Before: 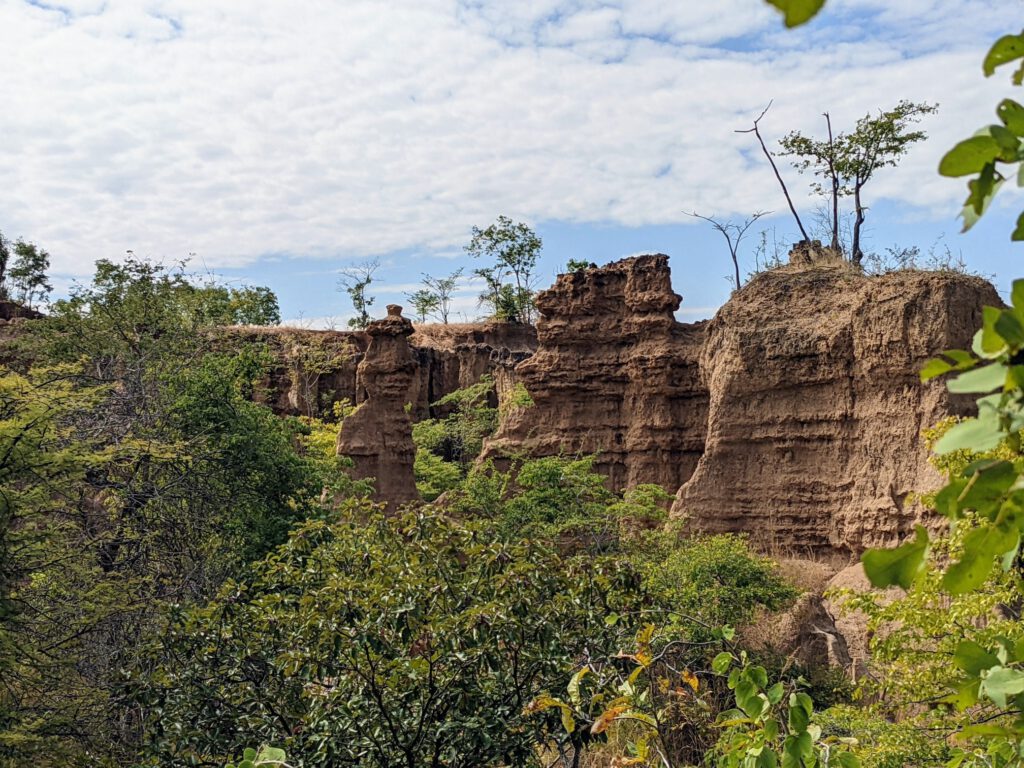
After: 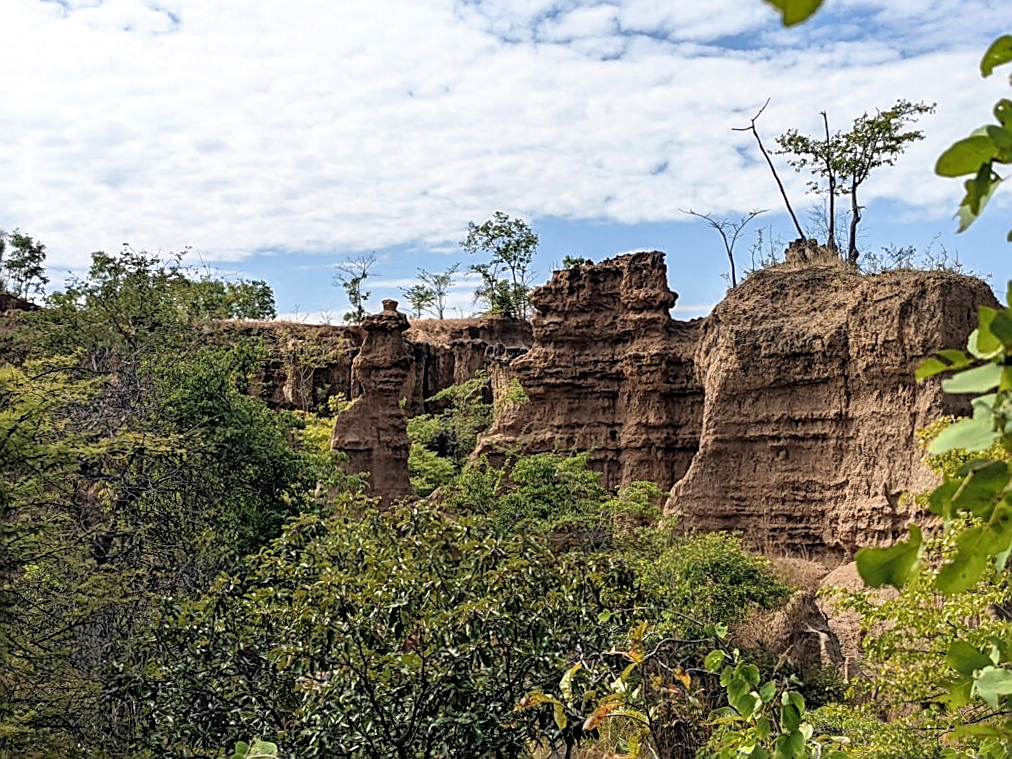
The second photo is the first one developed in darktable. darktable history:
white balance: emerald 1
sharpen: on, module defaults
filmic rgb: black relative exposure -9.08 EV, white relative exposure 2.3 EV, hardness 7.49
crop and rotate: angle -0.5°
shadows and highlights: on, module defaults
